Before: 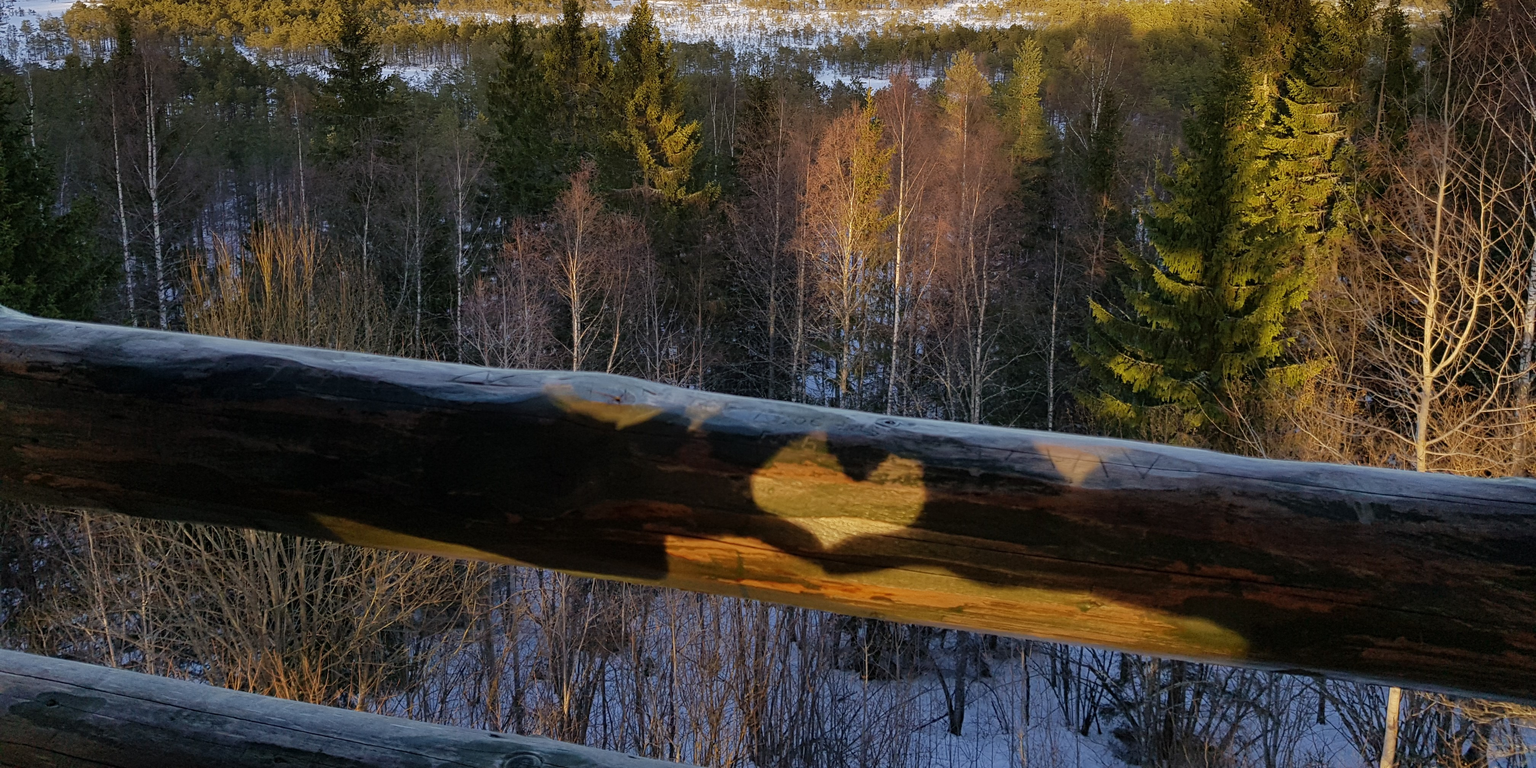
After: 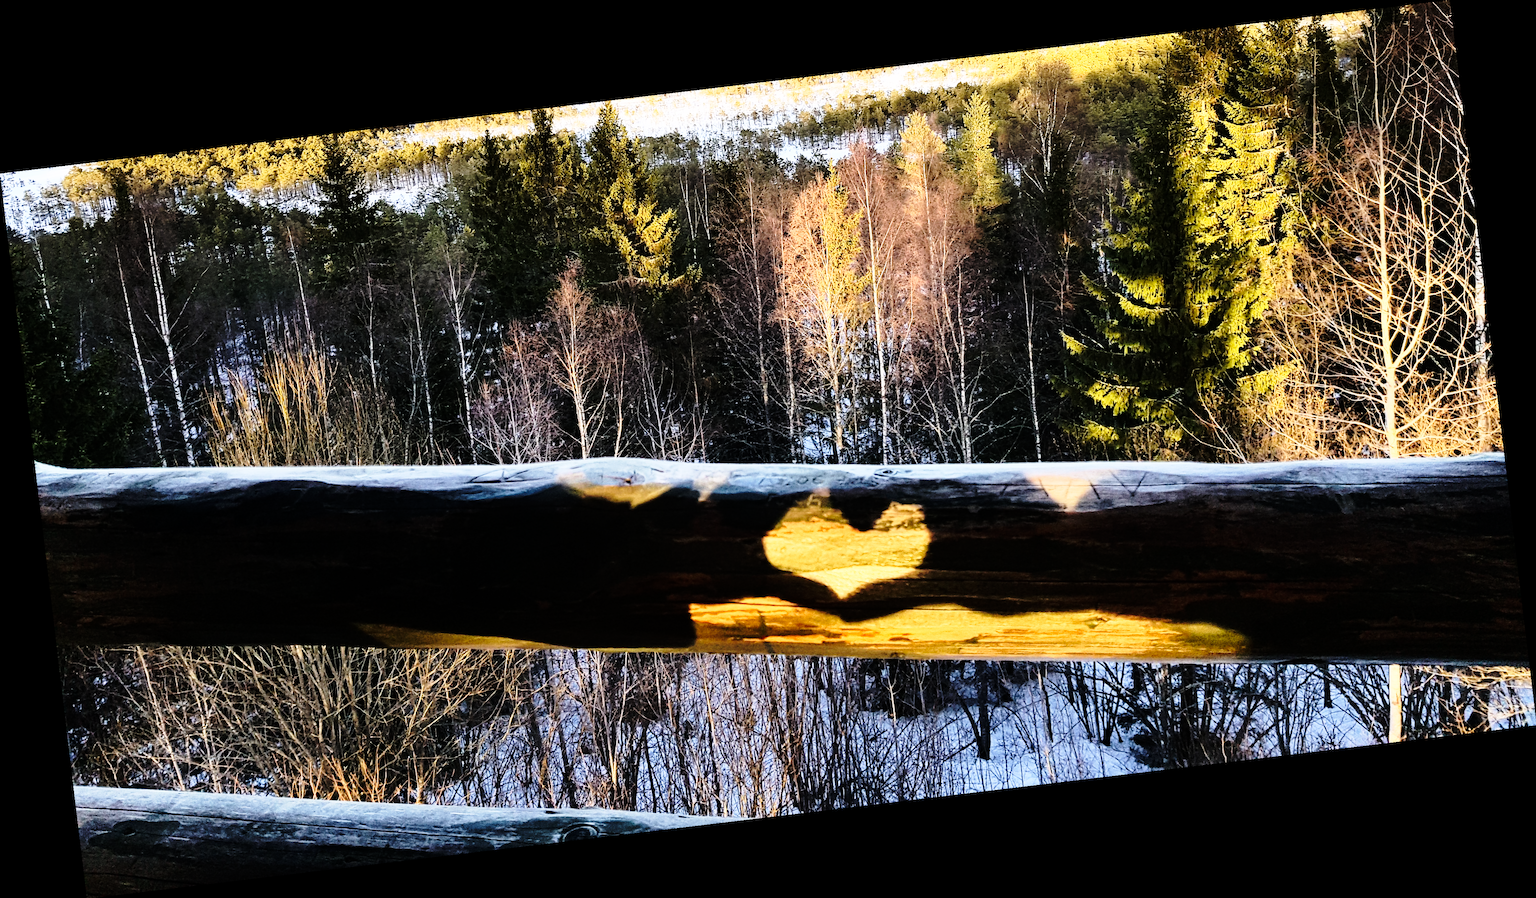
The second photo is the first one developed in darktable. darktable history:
base curve: curves: ch0 [(0, 0) (0.028, 0.03) (0.121, 0.232) (0.46, 0.748) (0.859, 0.968) (1, 1)], preserve colors none
rotate and perspective: rotation -6.83°, automatic cropping off
rgb curve: curves: ch0 [(0, 0) (0.21, 0.15) (0.24, 0.21) (0.5, 0.75) (0.75, 0.96) (0.89, 0.99) (1, 1)]; ch1 [(0, 0.02) (0.21, 0.13) (0.25, 0.2) (0.5, 0.67) (0.75, 0.9) (0.89, 0.97) (1, 1)]; ch2 [(0, 0.02) (0.21, 0.13) (0.25, 0.2) (0.5, 0.67) (0.75, 0.9) (0.89, 0.97) (1, 1)], compensate middle gray true
